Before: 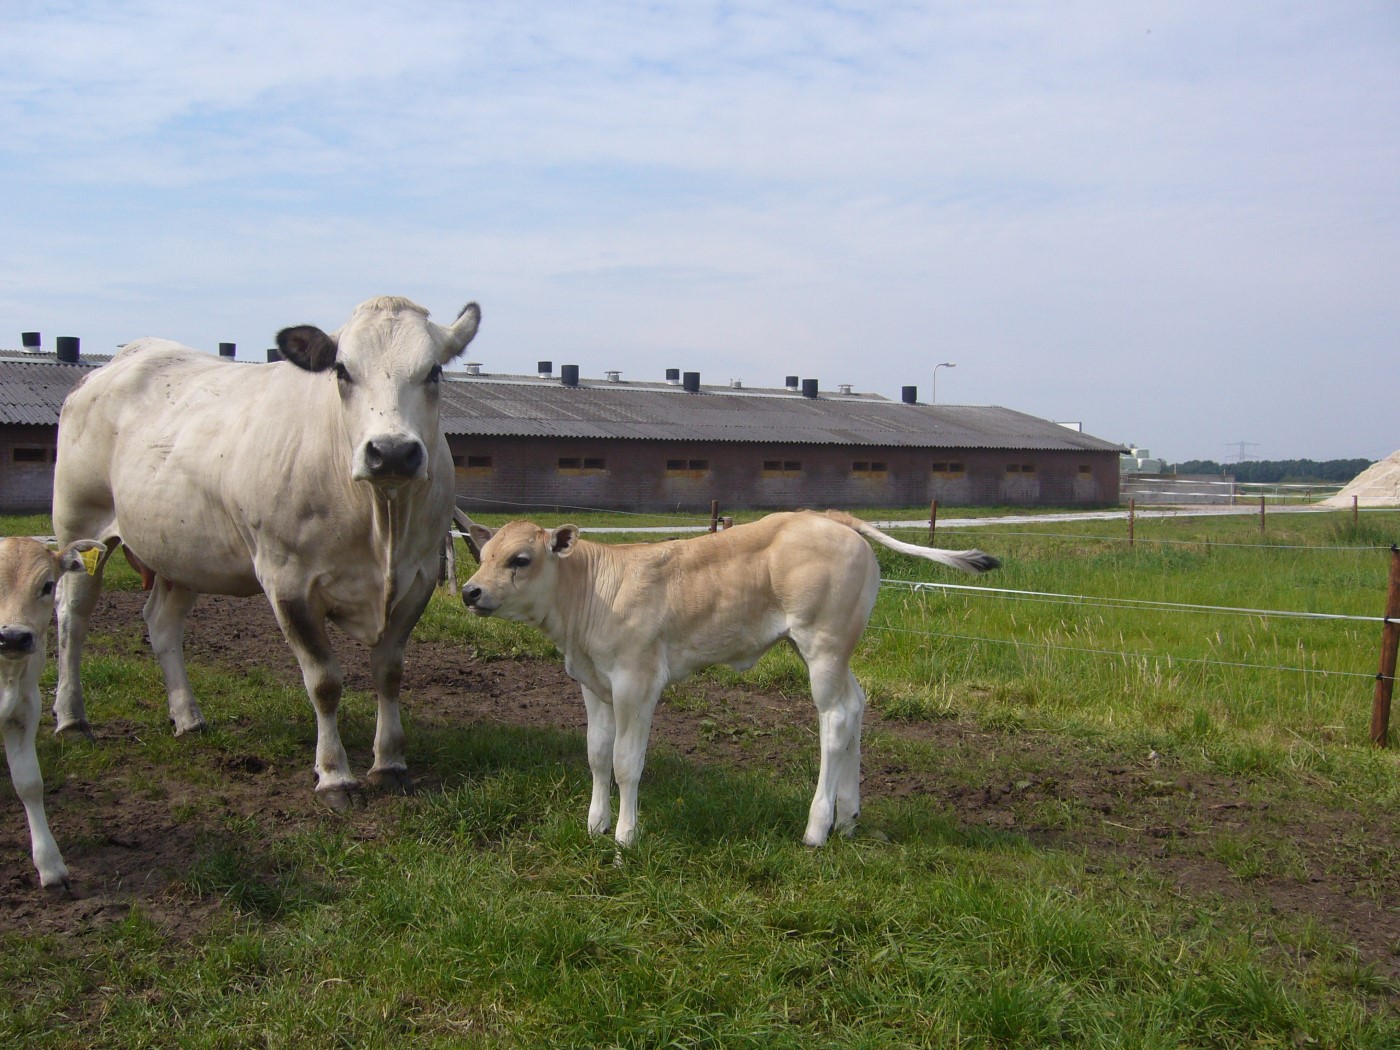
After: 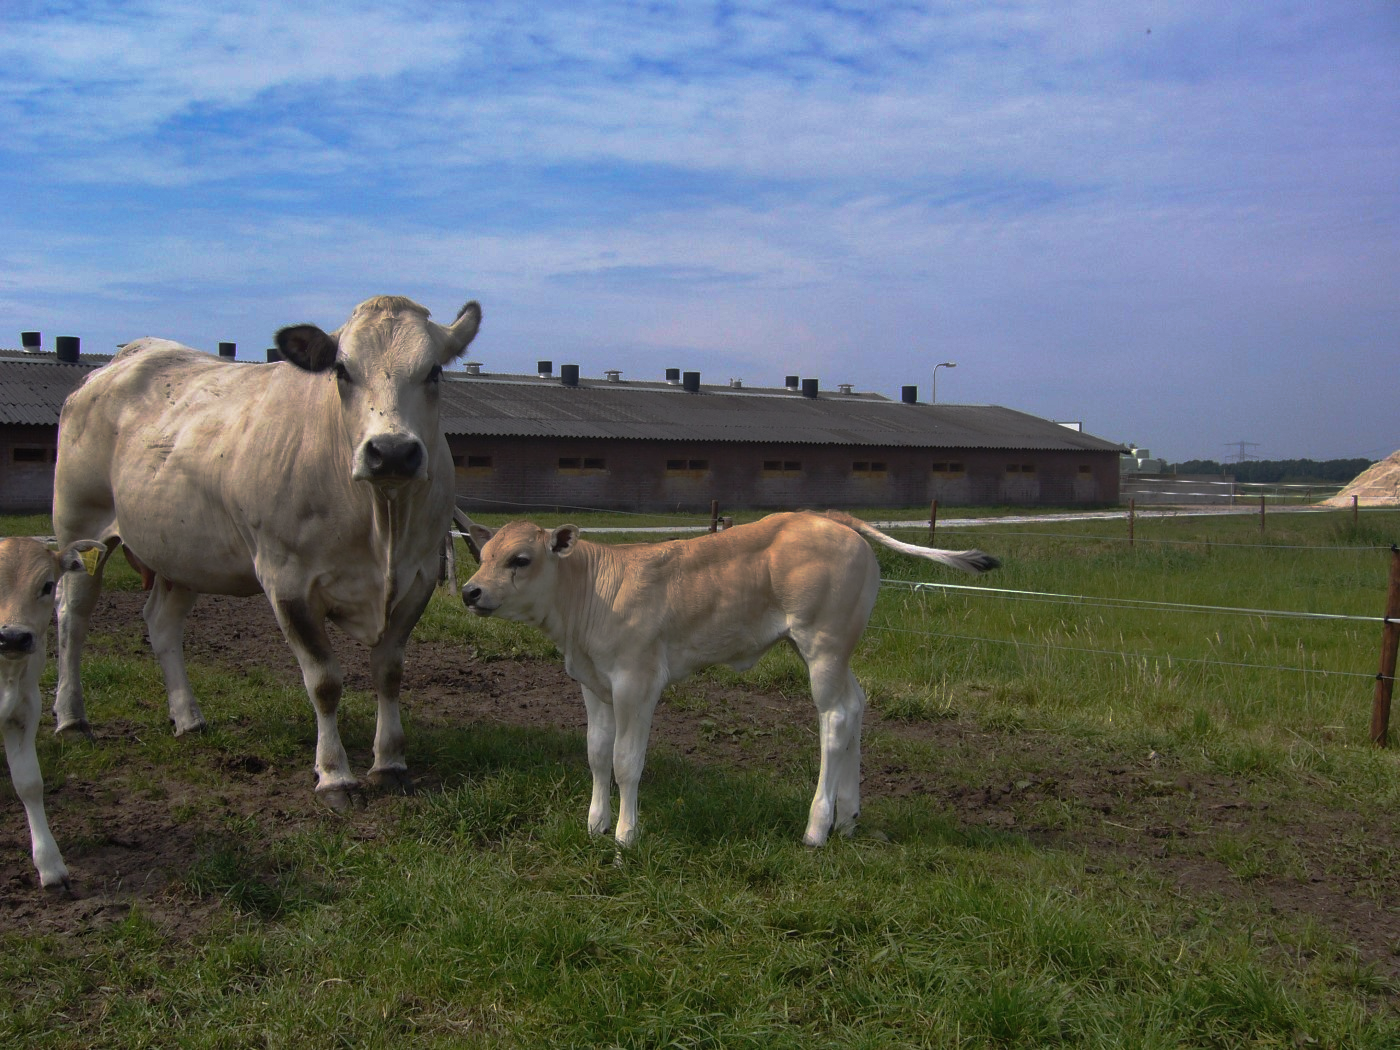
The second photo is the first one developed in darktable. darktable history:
base curve: curves: ch0 [(0, 0) (0.564, 0.291) (0.802, 0.731) (1, 1)], preserve colors none
shadows and highlights: low approximation 0.01, soften with gaussian
